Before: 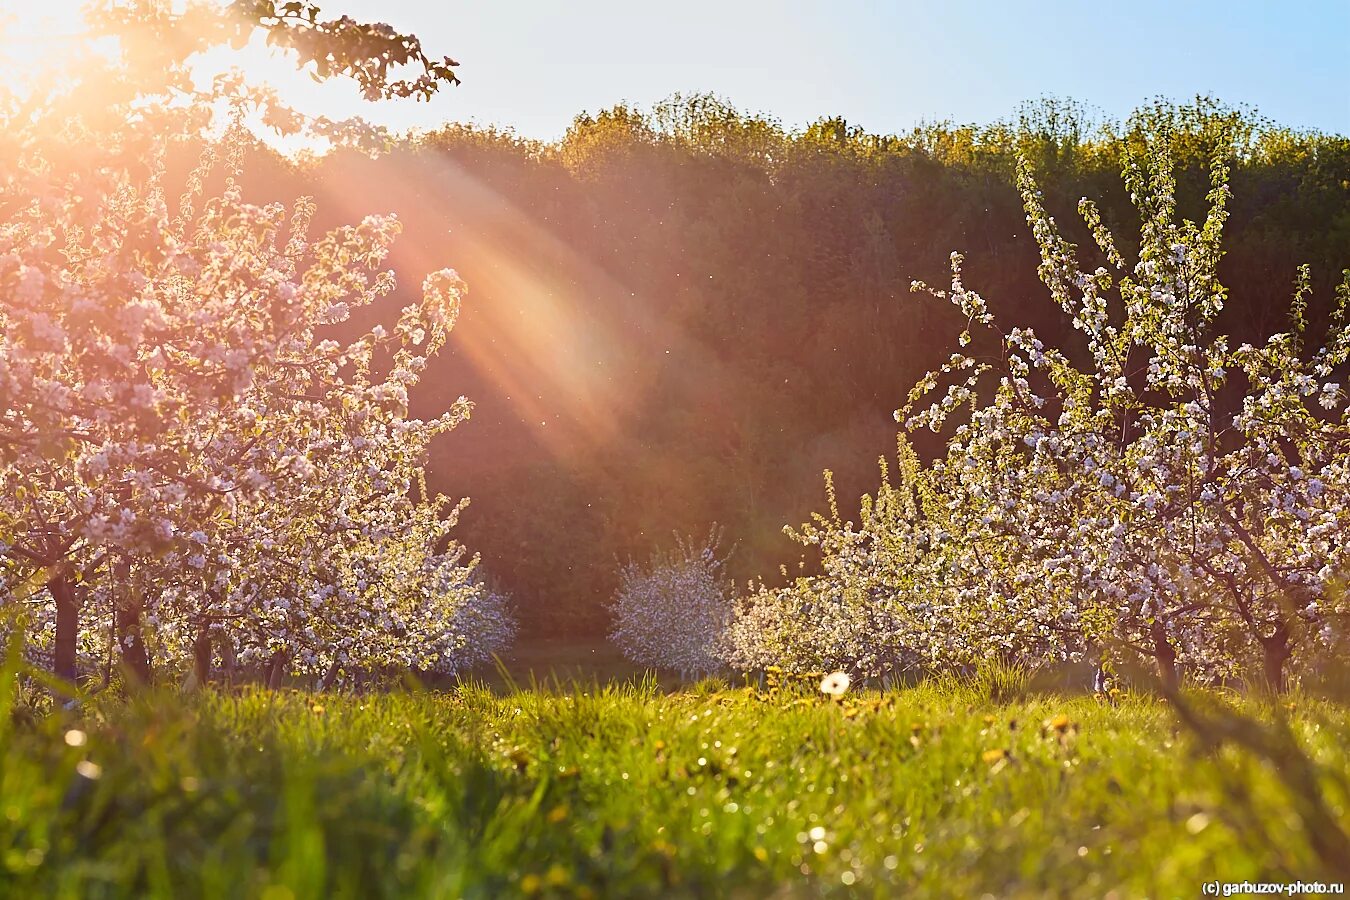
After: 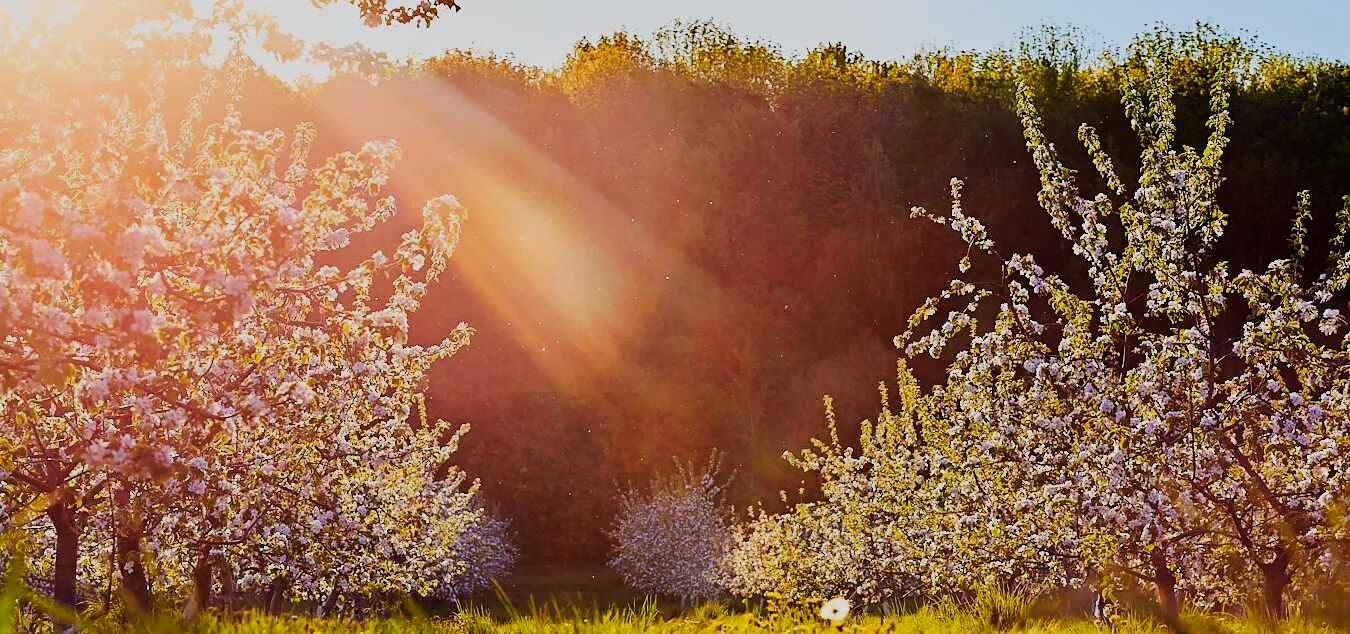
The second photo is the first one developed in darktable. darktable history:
crop and rotate: top 8.327%, bottom 21.124%
filmic rgb: black relative exposure -8.03 EV, white relative exposure 3.91 EV, hardness 4.22, color science v6 (2022)
tone curve: curves: ch0 [(0, 0) (0.003, 0.007) (0.011, 0.008) (0.025, 0.007) (0.044, 0.009) (0.069, 0.012) (0.1, 0.02) (0.136, 0.035) (0.177, 0.06) (0.224, 0.104) (0.277, 0.16) (0.335, 0.228) (0.399, 0.308) (0.468, 0.418) (0.543, 0.525) (0.623, 0.635) (0.709, 0.723) (0.801, 0.802) (0.898, 0.889) (1, 1)], preserve colors none
